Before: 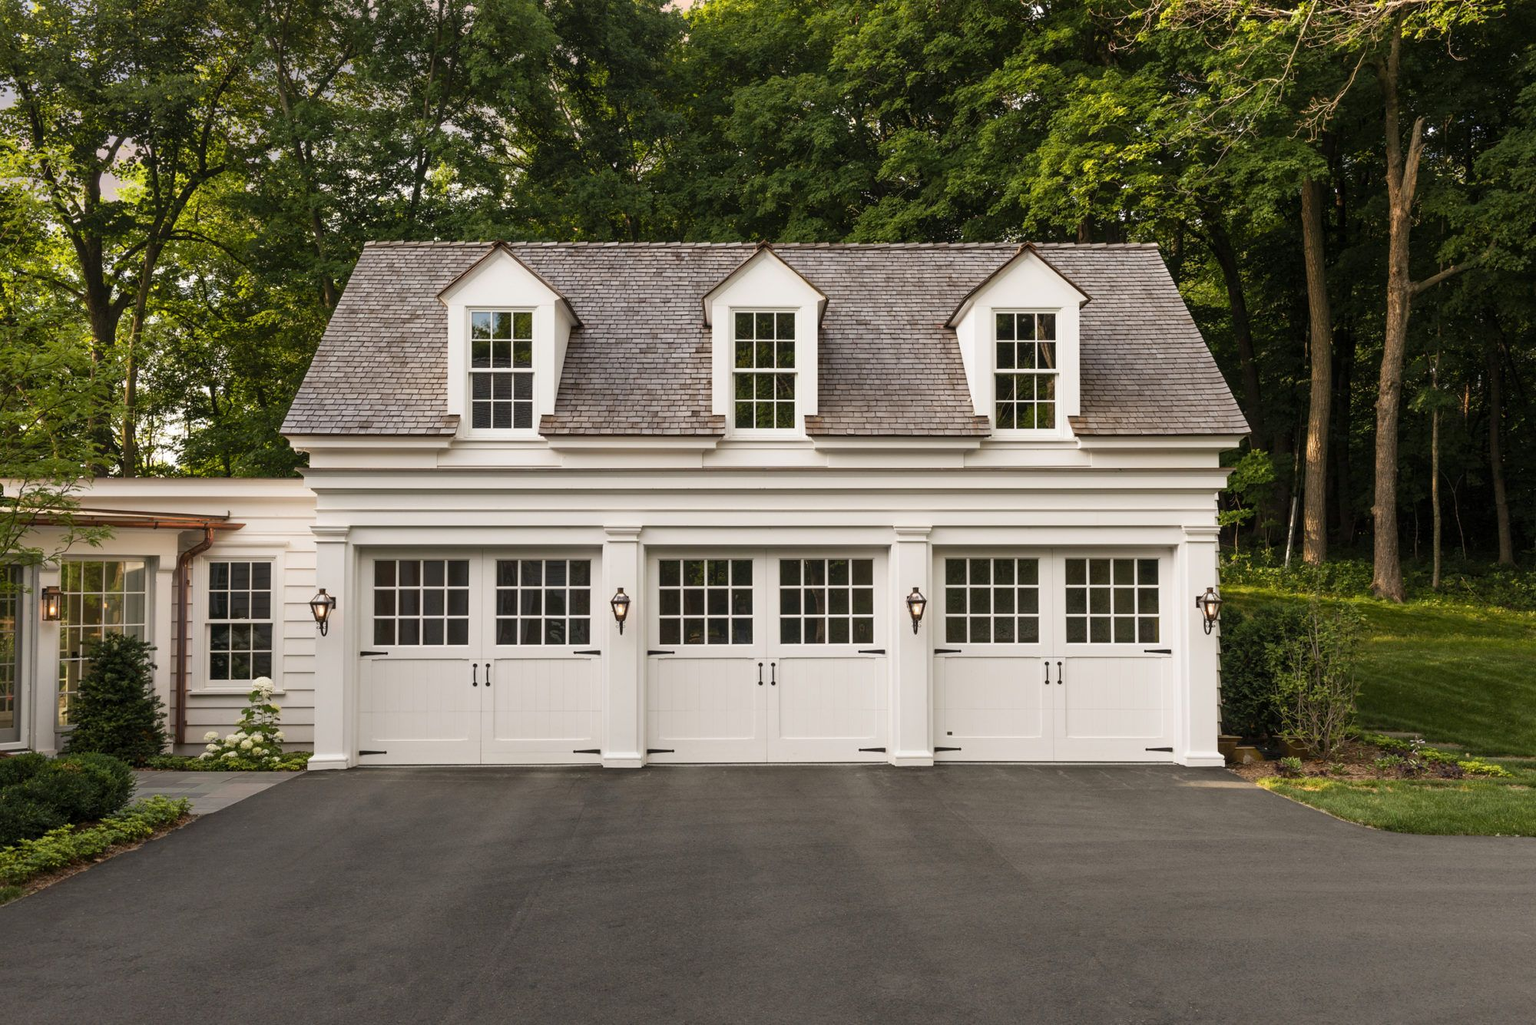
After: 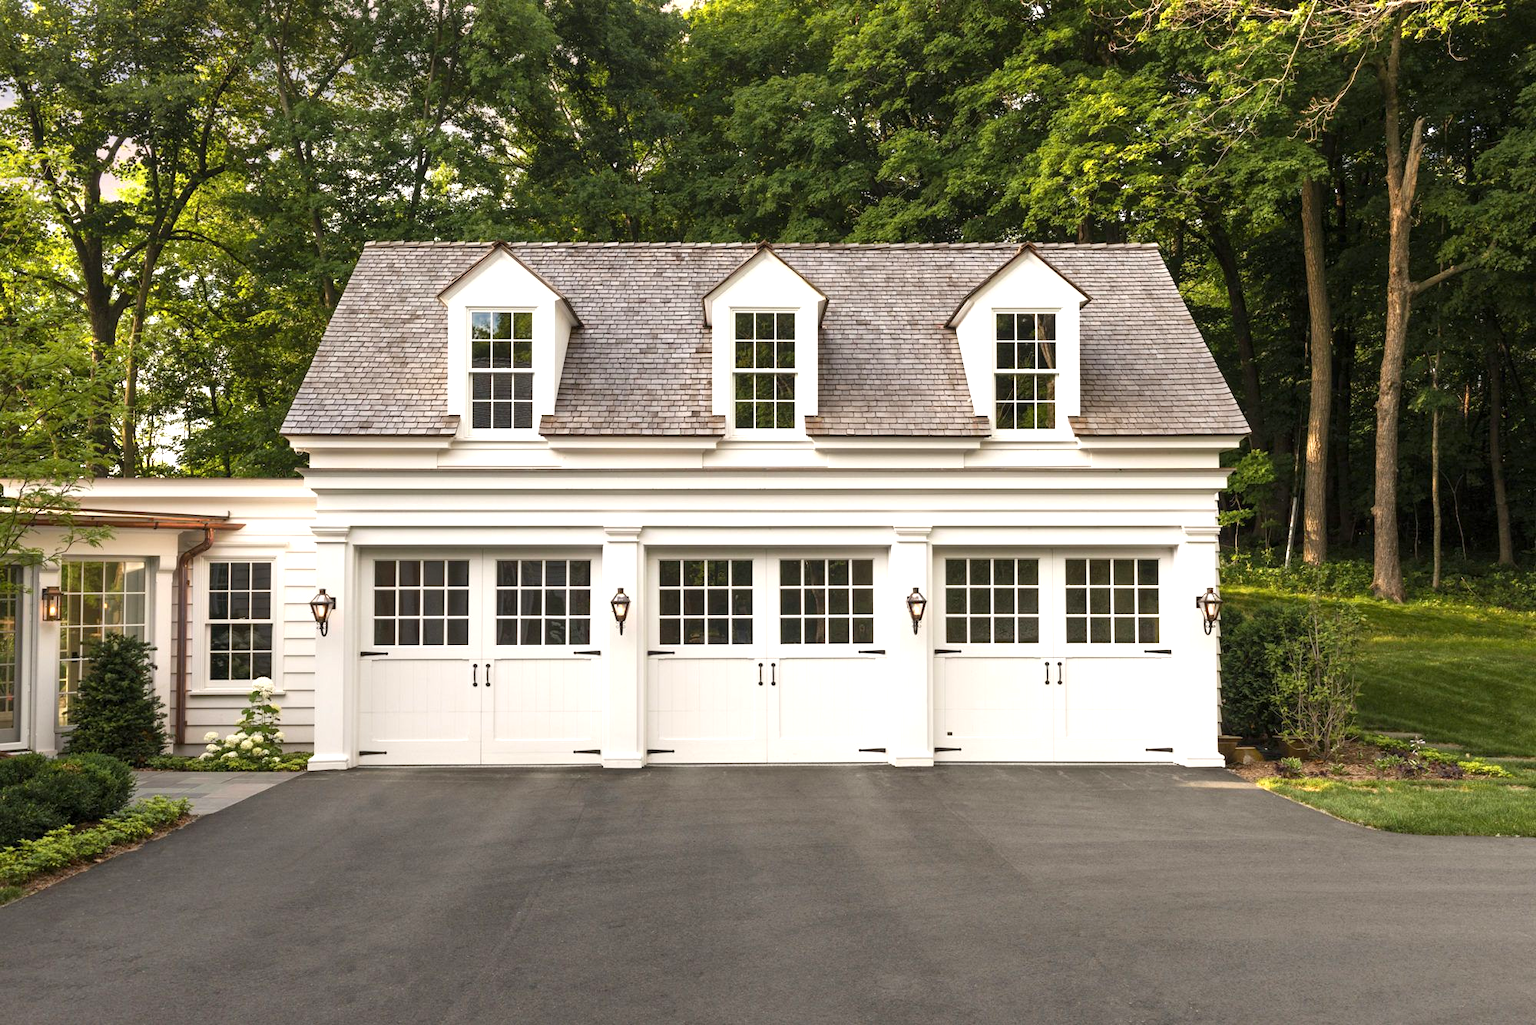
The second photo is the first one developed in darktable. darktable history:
color zones: curves: ch0 [(0, 0.497) (0.143, 0.5) (0.286, 0.5) (0.429, 0.483) (0.571, 0.116) (0.714, -0.006) (0.857, 0.28) (1, 0.497)]
exposure: exposure 0.7 EV, compensate highlight preservation false
